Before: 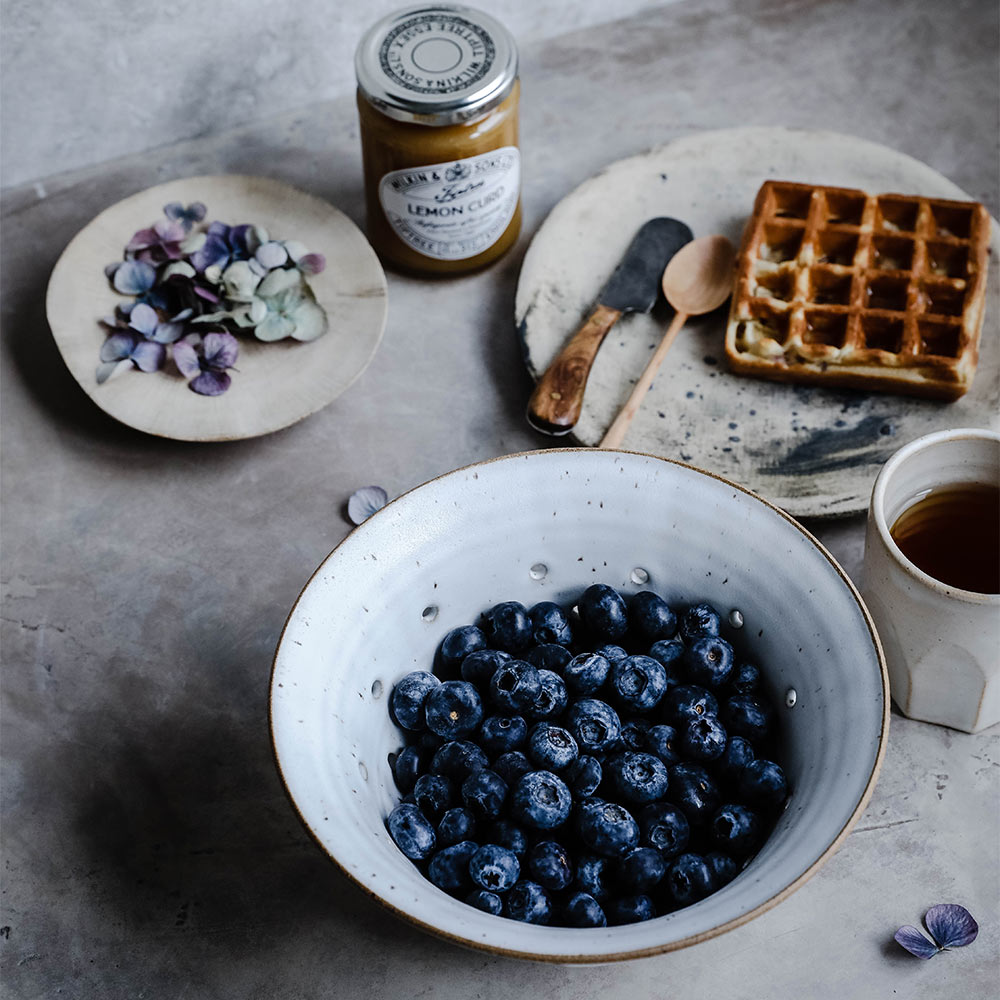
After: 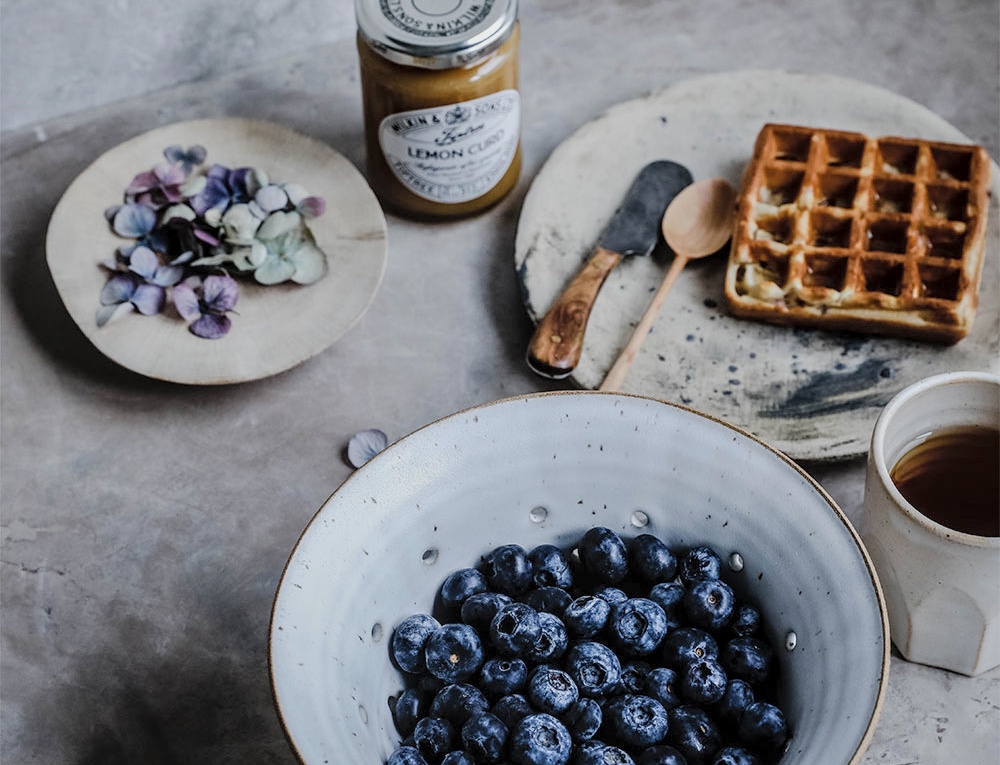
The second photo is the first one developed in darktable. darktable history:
contrast brightness saturation: brightness 0.142
local contrast: on, module defaults
crop: top 5.713%, bottom 17.768%
tone equalizer: -8 EV -0.001 EV, -7 EV 0.005 EV, -6 EV -0.024 EV, -5 EV 0.018 EV, -4 EV -0.013 EV, -3 EV 0.025 EV, -2 EV -0.055 EV, -1 EV -0.287 EV, +0 EV -0.597 EV, smoothing 1
